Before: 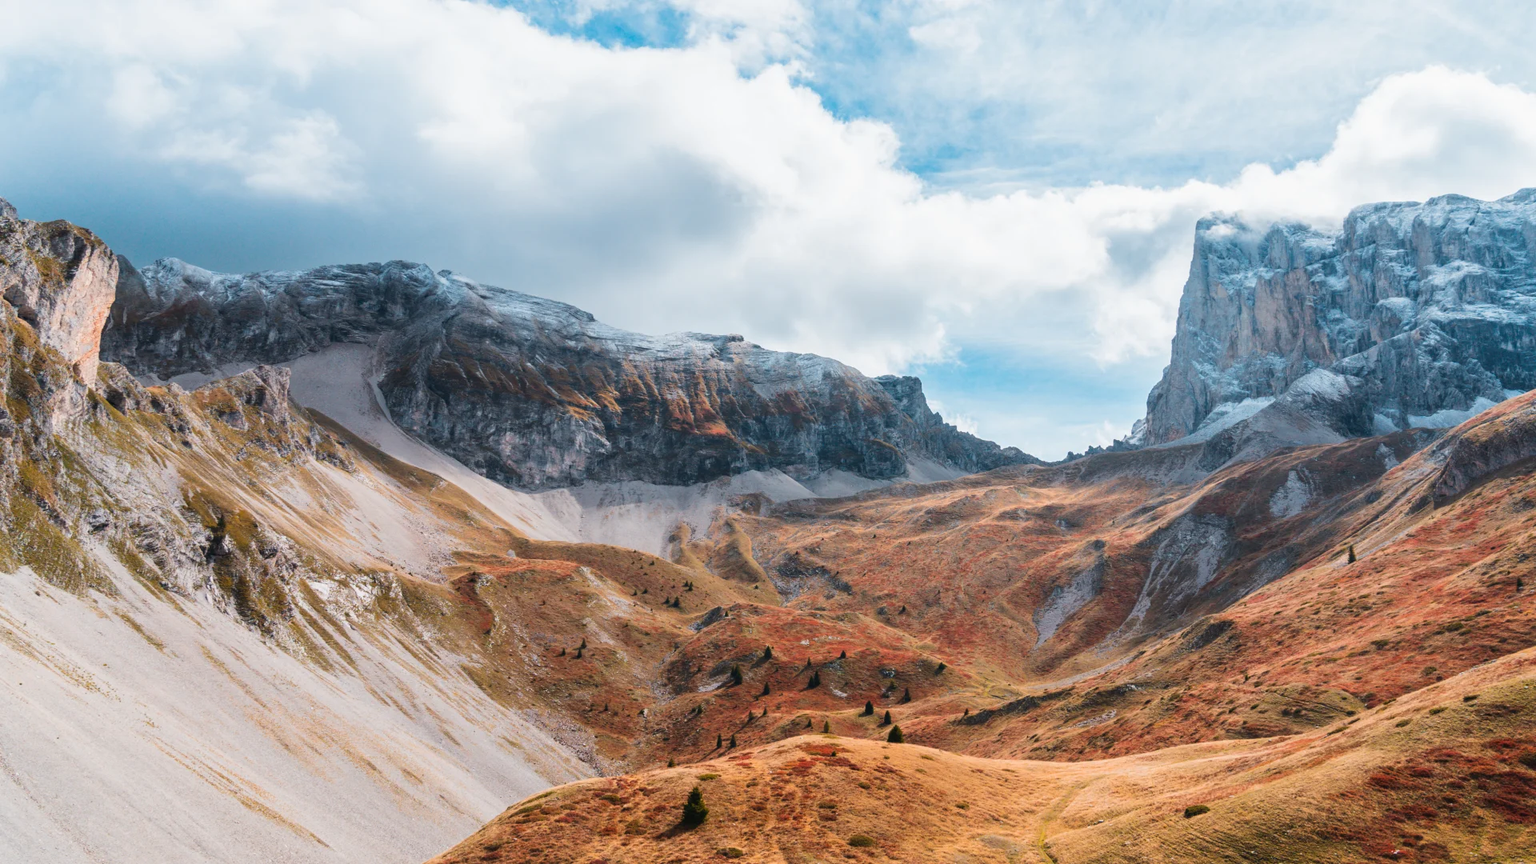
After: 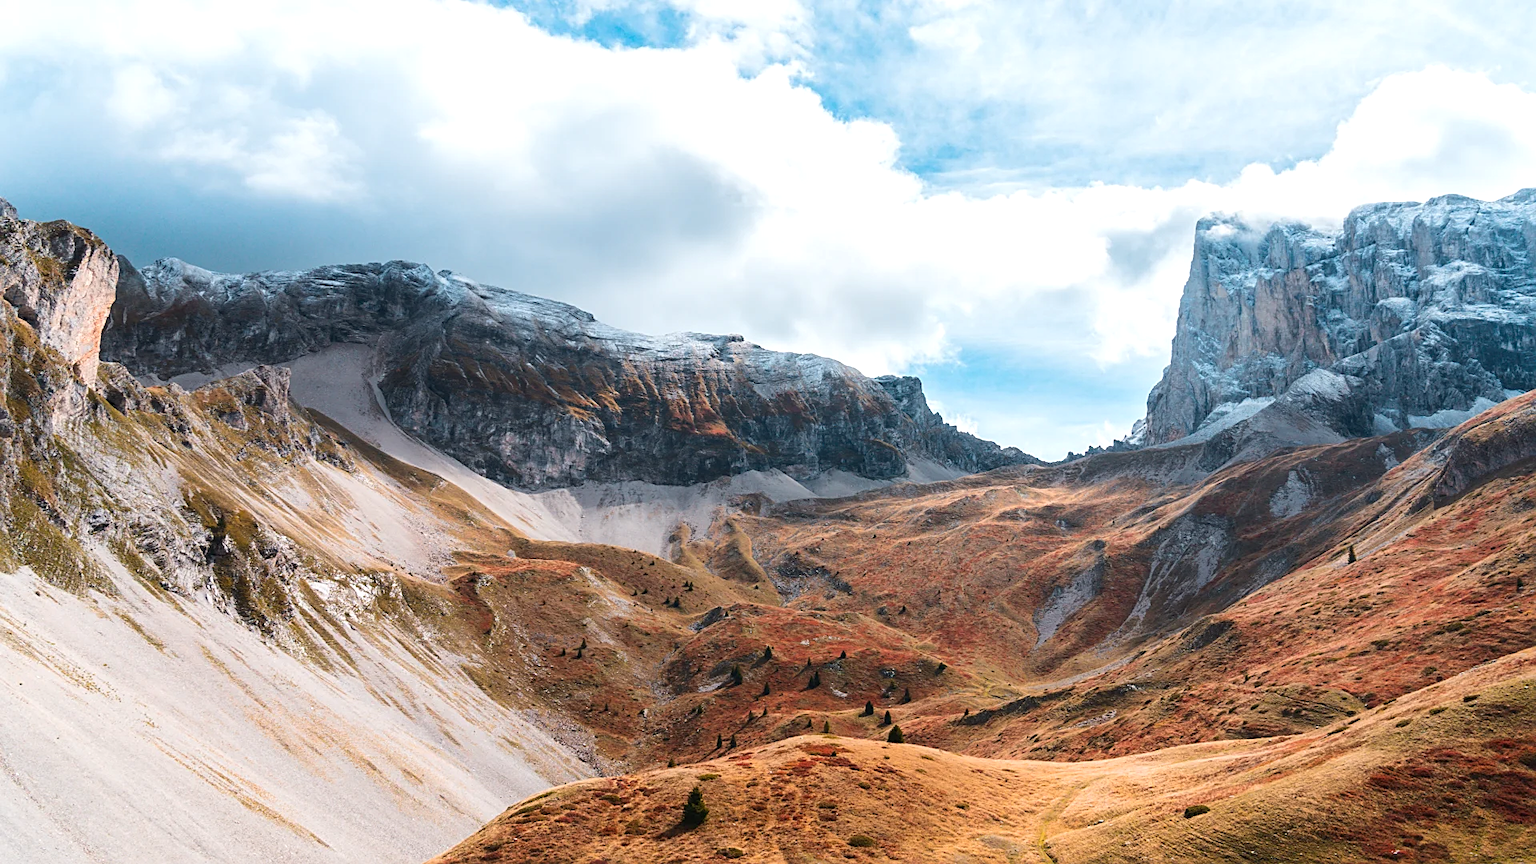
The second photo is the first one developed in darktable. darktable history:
sharpen: on, module defaults
tone equalizer: -8 EV -0.001 EV, -7 EV 0.001 EV, -6 EV -0.002 EV, -5 EV -0.003 EV, -4 EV -0.062 EV, -3 EV -0.222 EV, -2 EV -0.267 EV, -1 EV 0.105 EV, +0 EV 0.303 EV
